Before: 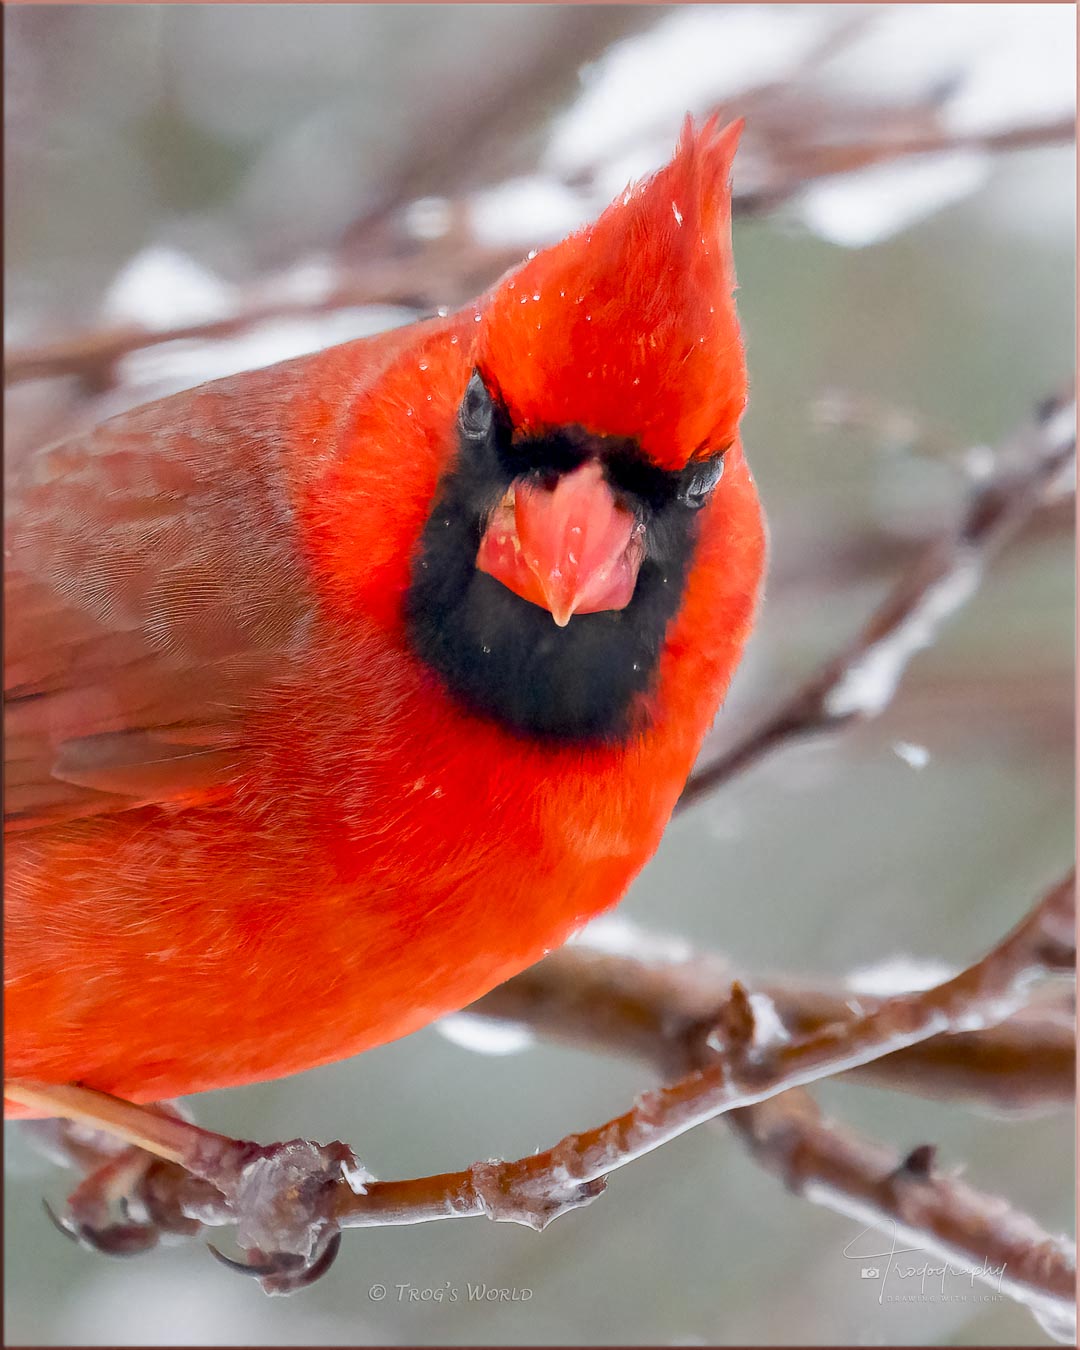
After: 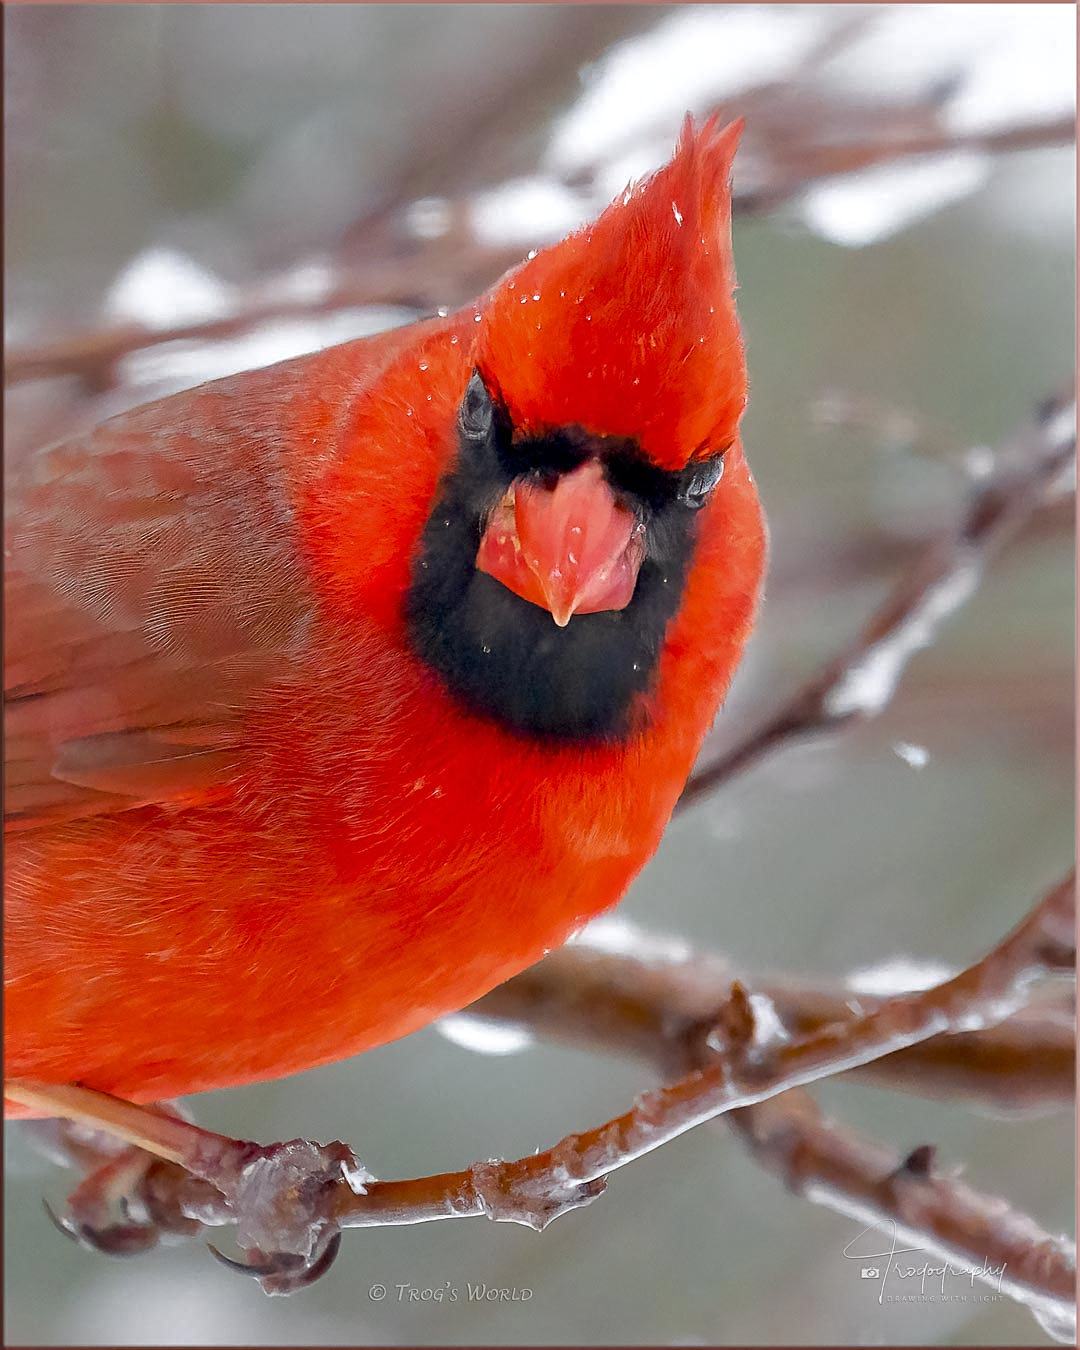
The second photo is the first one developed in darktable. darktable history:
tone equalizer: -8 EV -0.001 EV, -7 EV 0.001 EV, -6 EV -0.002 EV, -5 EV -0.011 EV, -4 EV -0.075 EV, -3 EV -0.206 EV, -2 EV -0.292 EV, -1 EV 0.118 EV, +0 EV 0.321 EV, edges refinement/feathering 500, mask exposure compensation -1.57 EV, preserve details no
sharpen: on, module defaults
